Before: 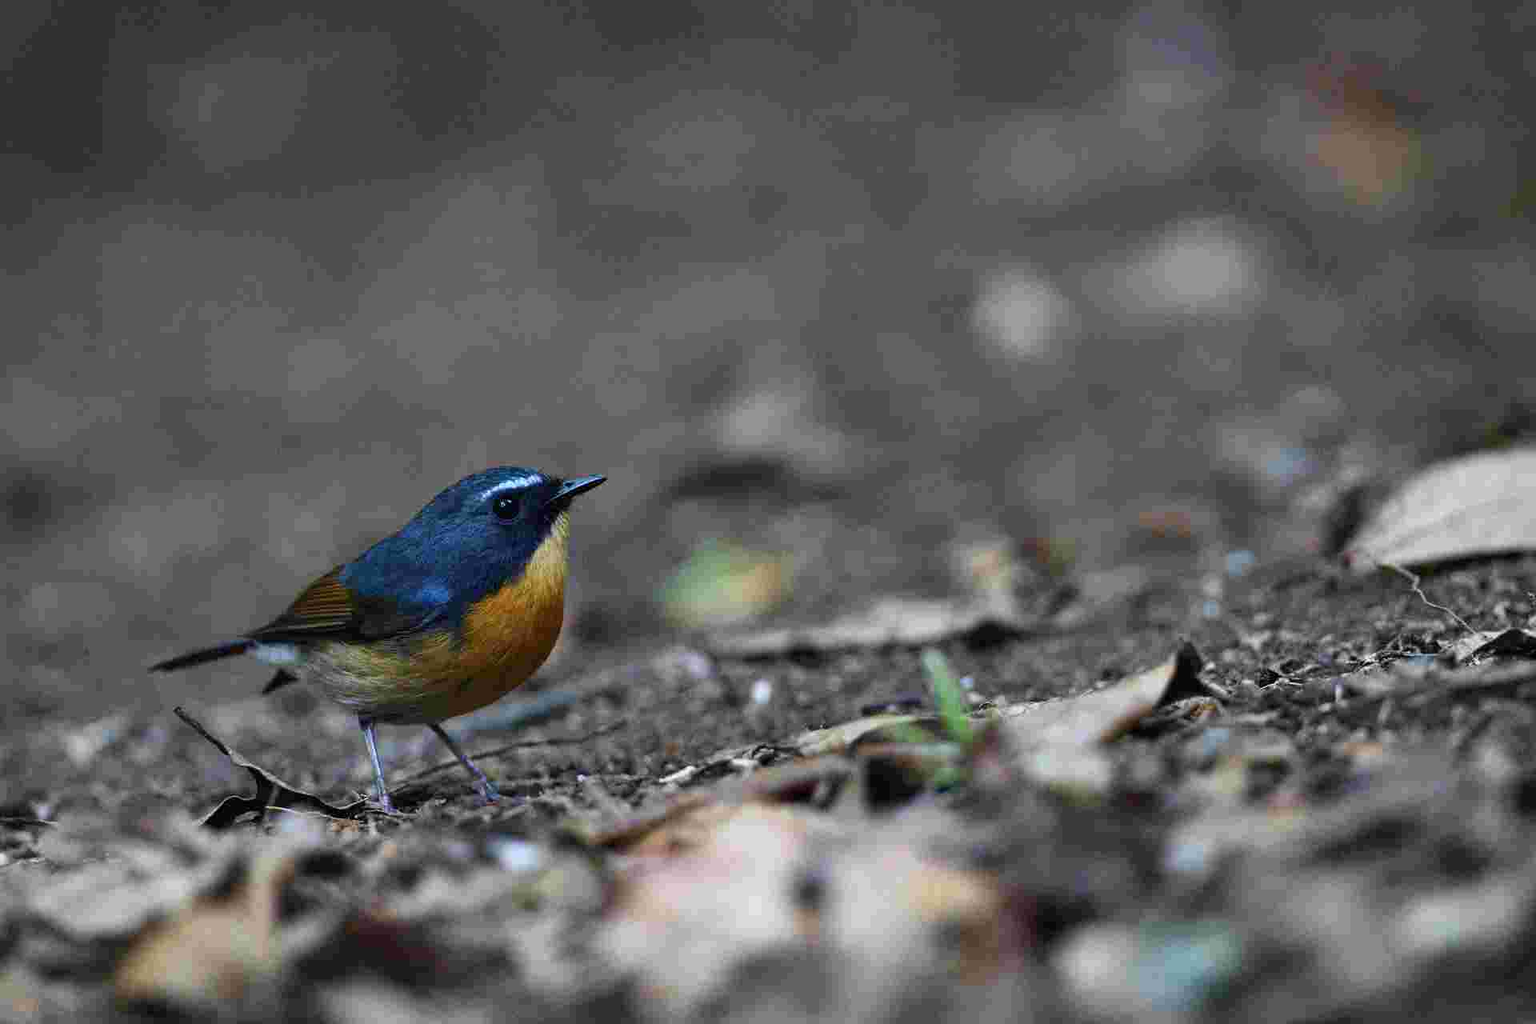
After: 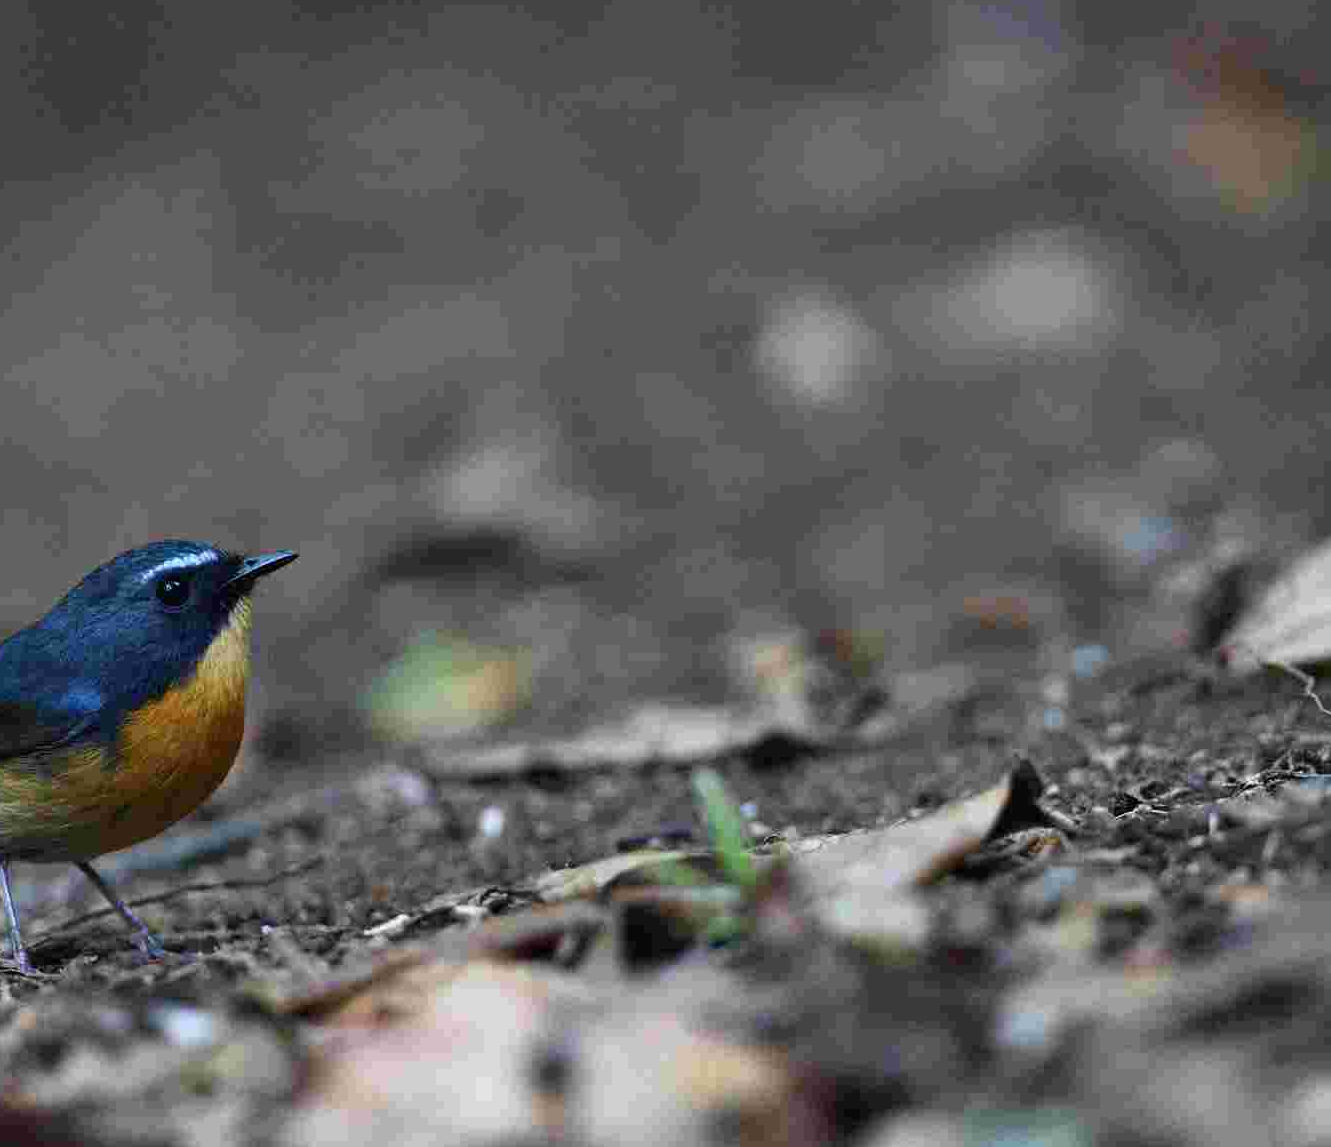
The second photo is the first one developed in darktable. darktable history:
crop and rotate: left 23.987%, top 3.414%, right 6.64%, bottom 6.938%
exposure: compensate highlight preservation false
